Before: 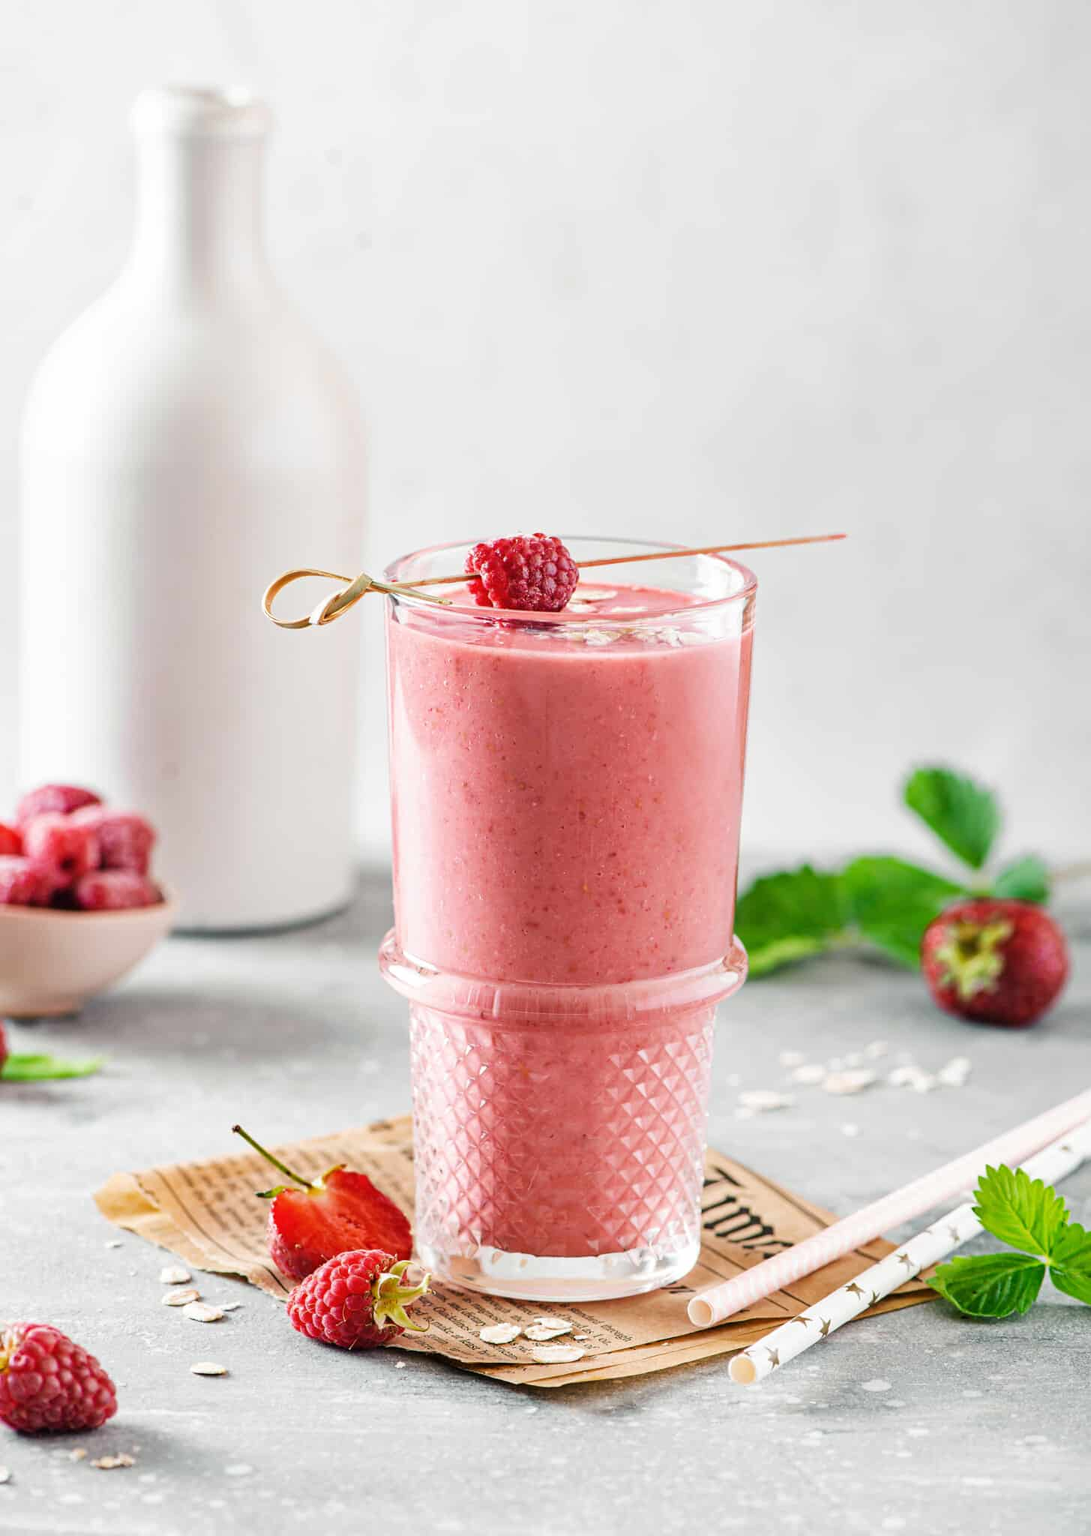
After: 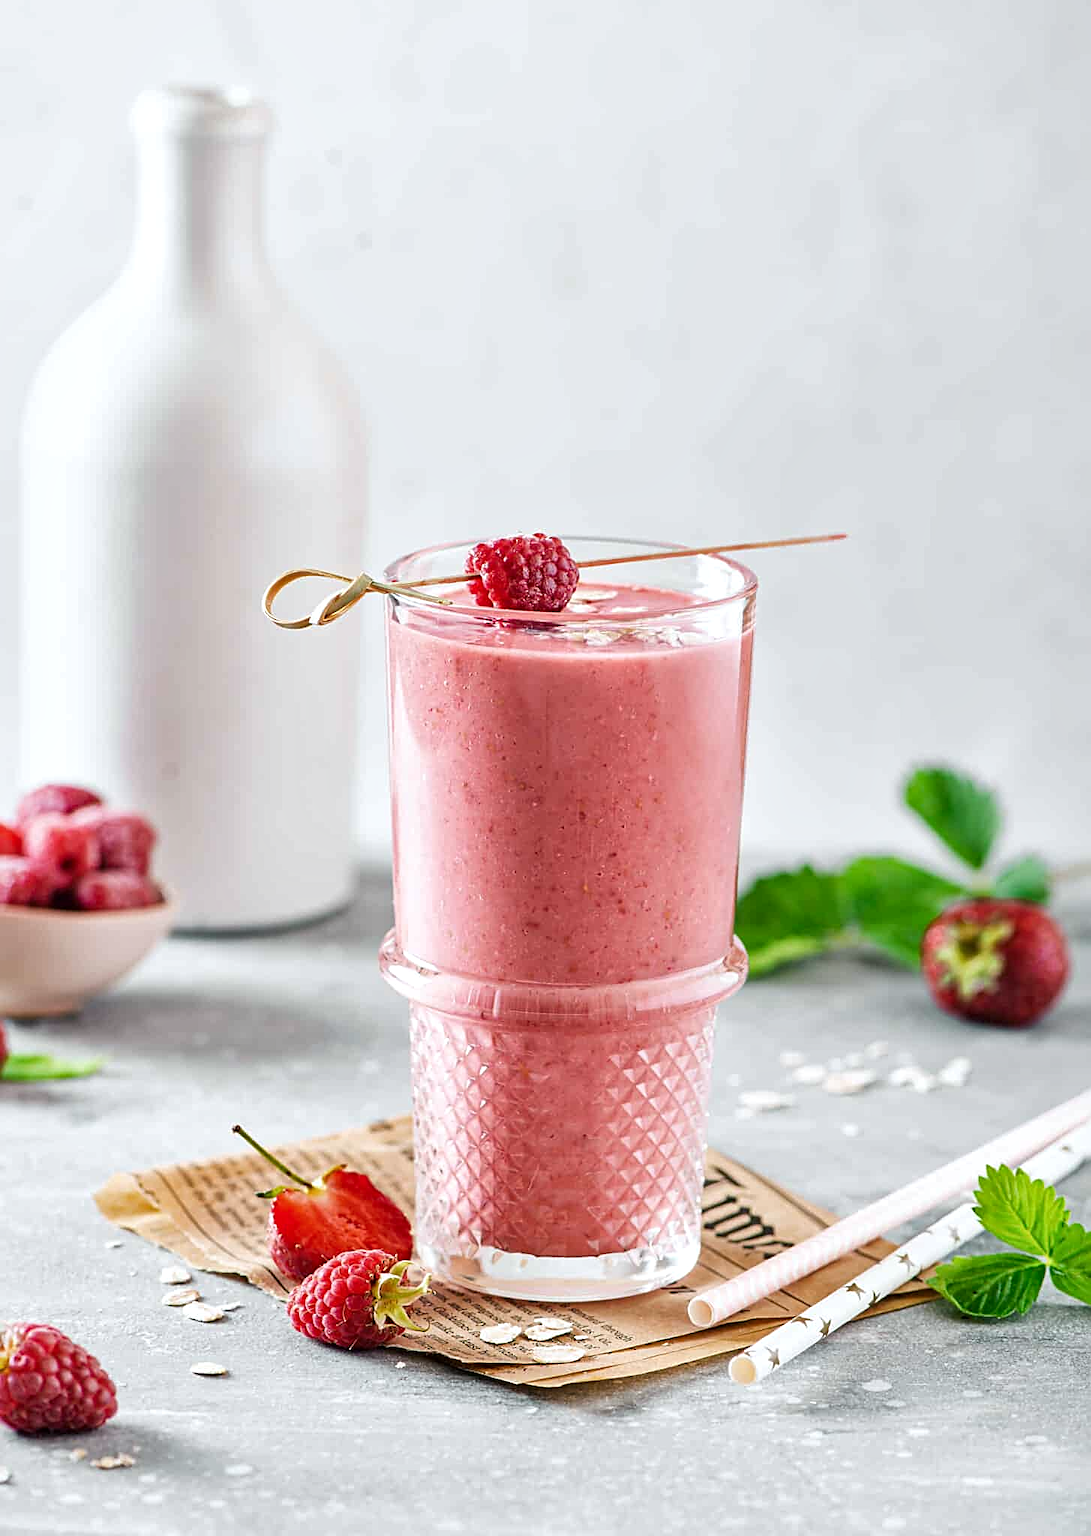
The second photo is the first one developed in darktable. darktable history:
sharpen: on, module defaults
white balance: red 0.982, blue 1.018
local contrast: mode bilateral grid, contrast 20, coarseness 50, detail 132%, midtone range 0.2
